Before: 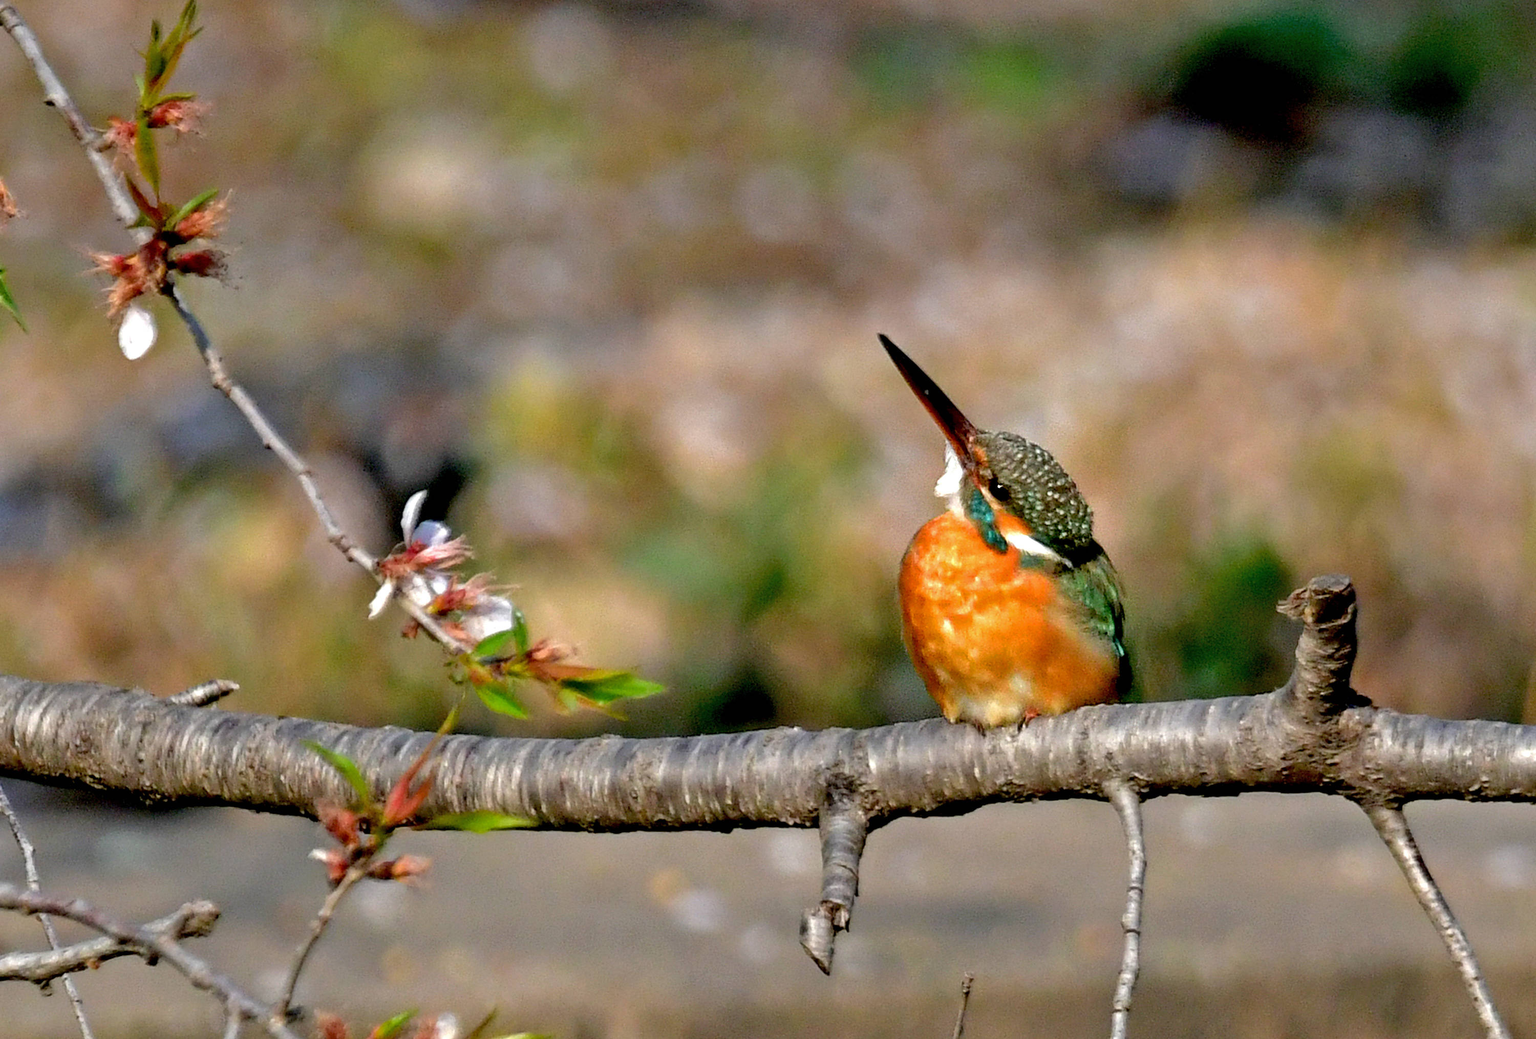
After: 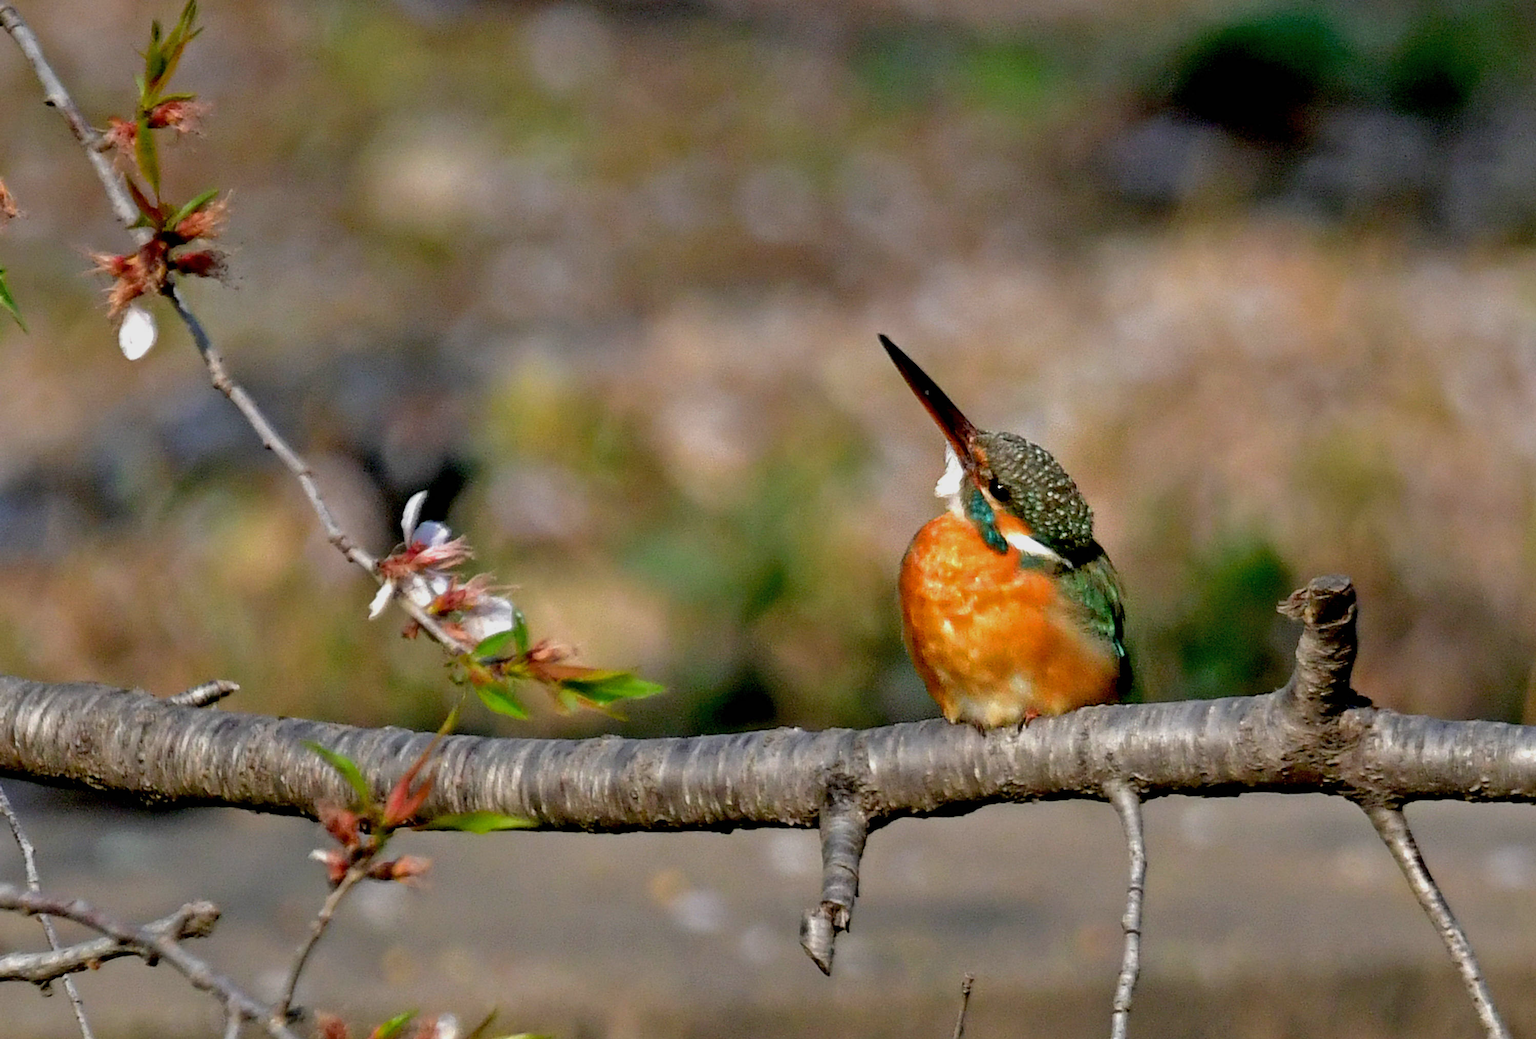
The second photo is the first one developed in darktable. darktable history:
exposure: exposure -0.323 EV, compensate highlight preservation false
